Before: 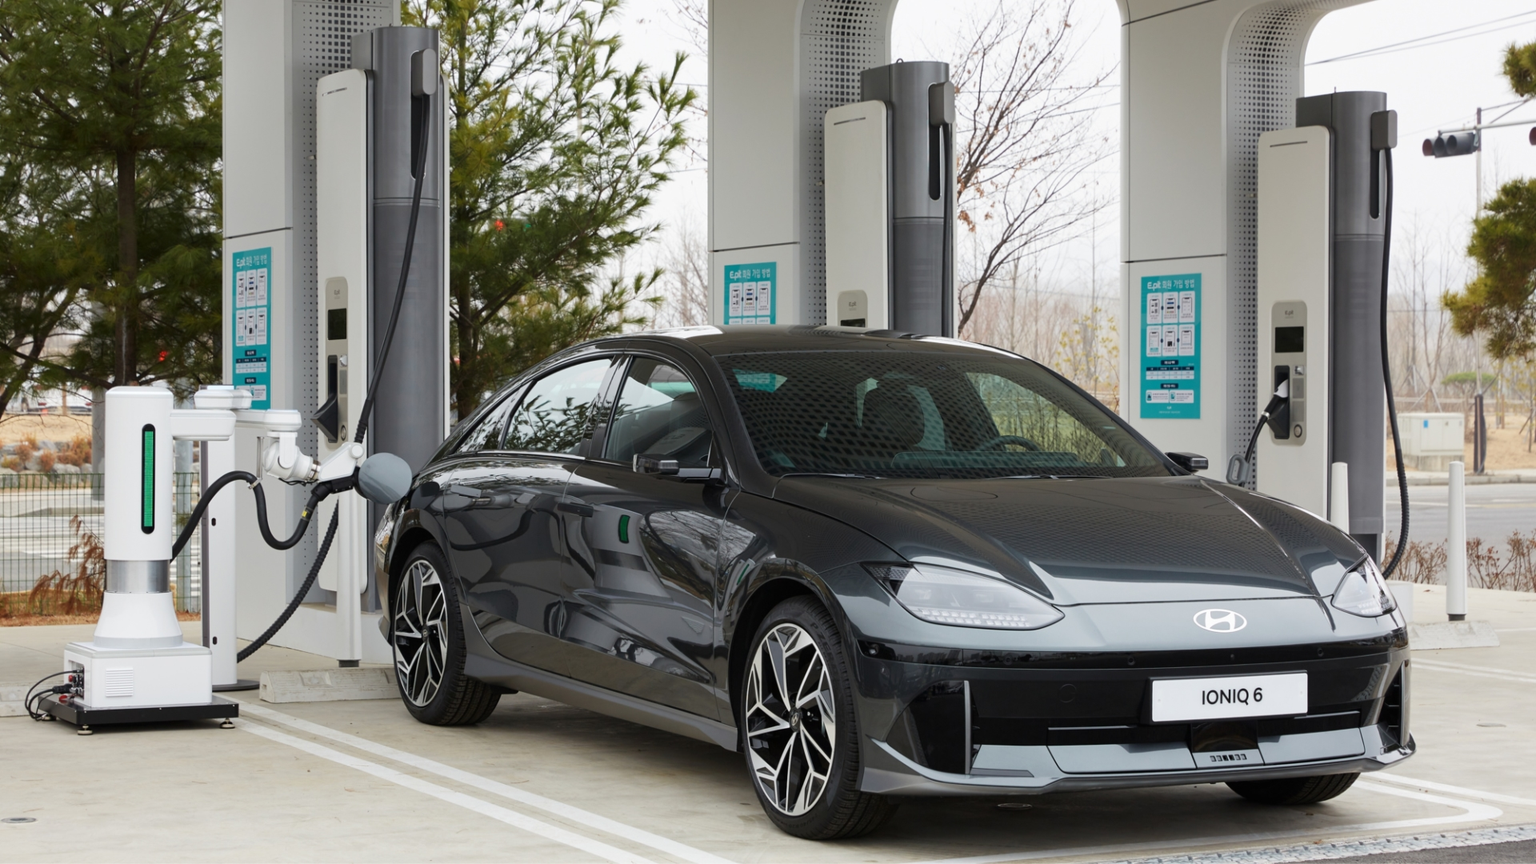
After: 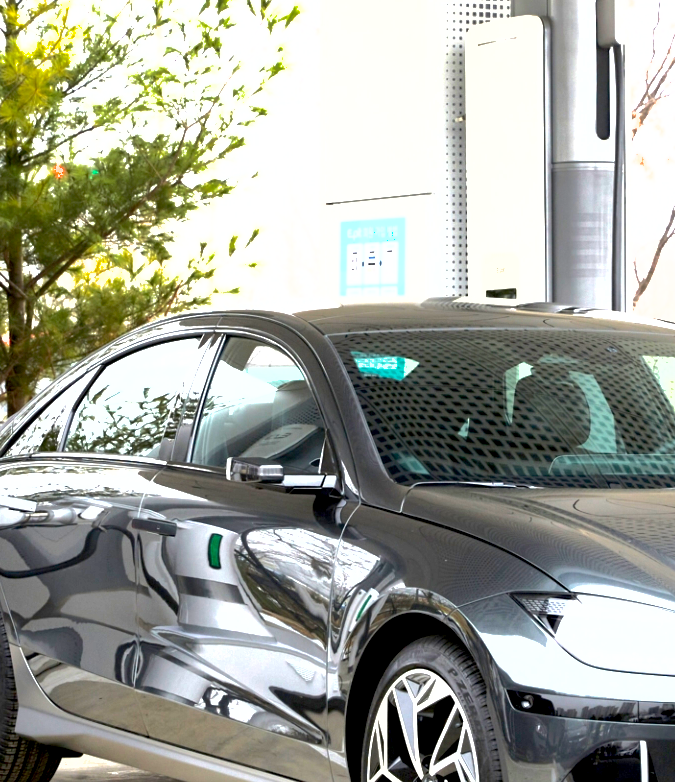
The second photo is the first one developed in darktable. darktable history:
shadows and highlights: on, module defaults
exposure: black level correction 0.005, exposure 2.084 EV, compensate highlight preservation false
crop and rotate: left 29.476%, top 10.214%, right 35.32%, bottom 17.333%
tone equalizer: -8 EV -0.75 EV, -7 EV -0.7 EV, -6 EV -0.6 EV, -5 EV -0.4 EV, -3 EV 0.4 EV, -2 EV 0.6 EV, -1 EV 0.7 EV, +0 EV 0.75 EV, edges refinement/feathering 500, mask exposure compensation -1.57 EV, preserve details no
